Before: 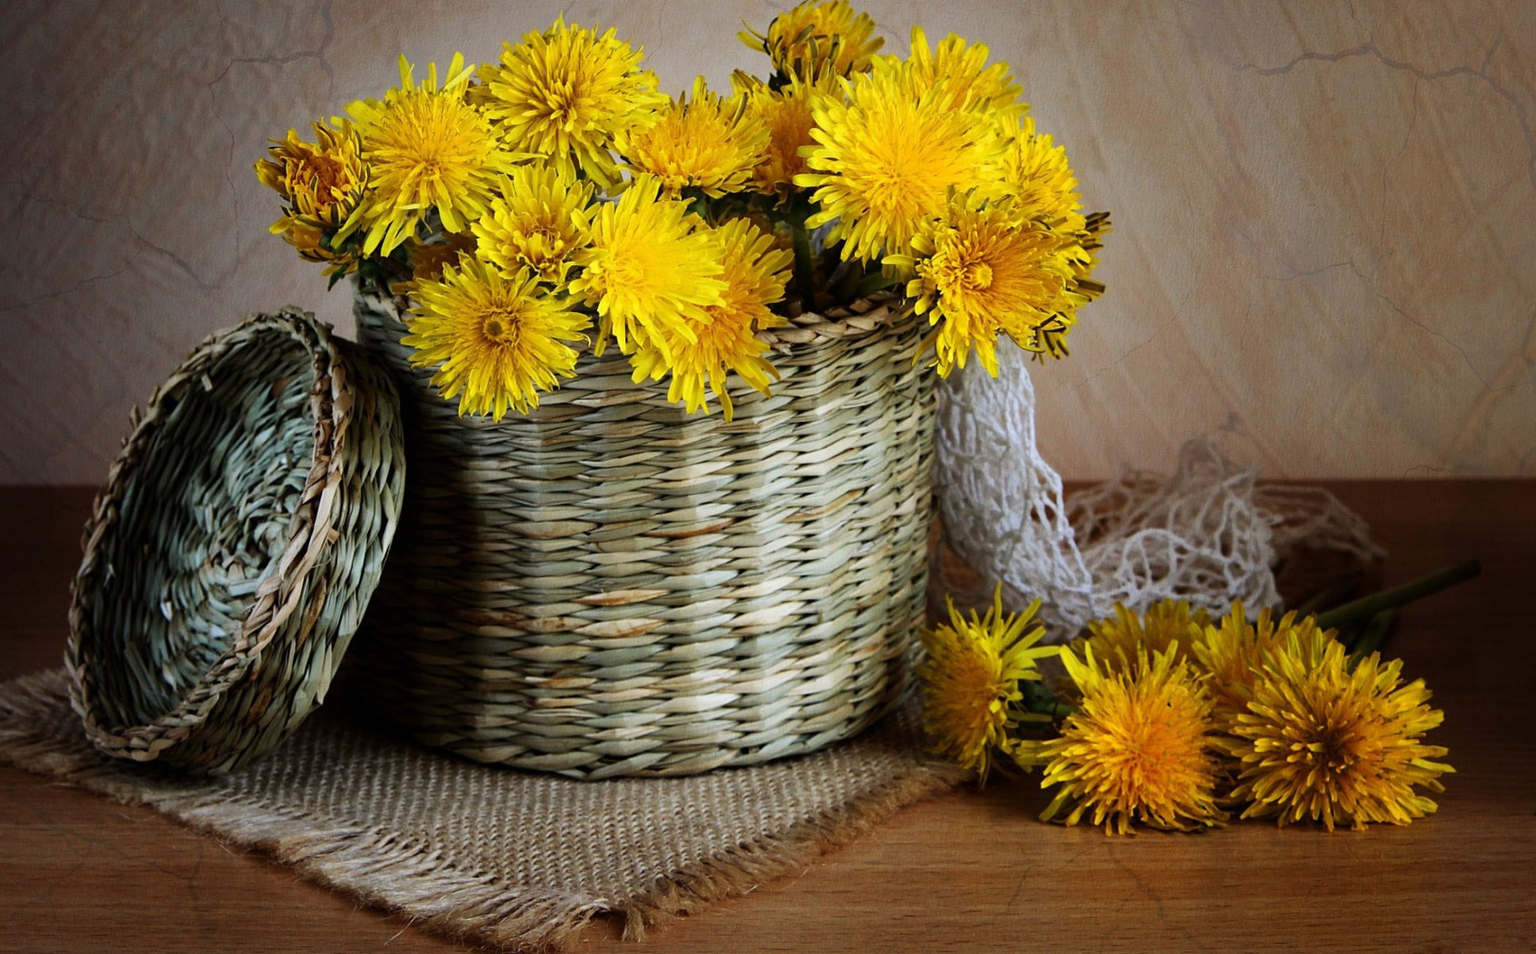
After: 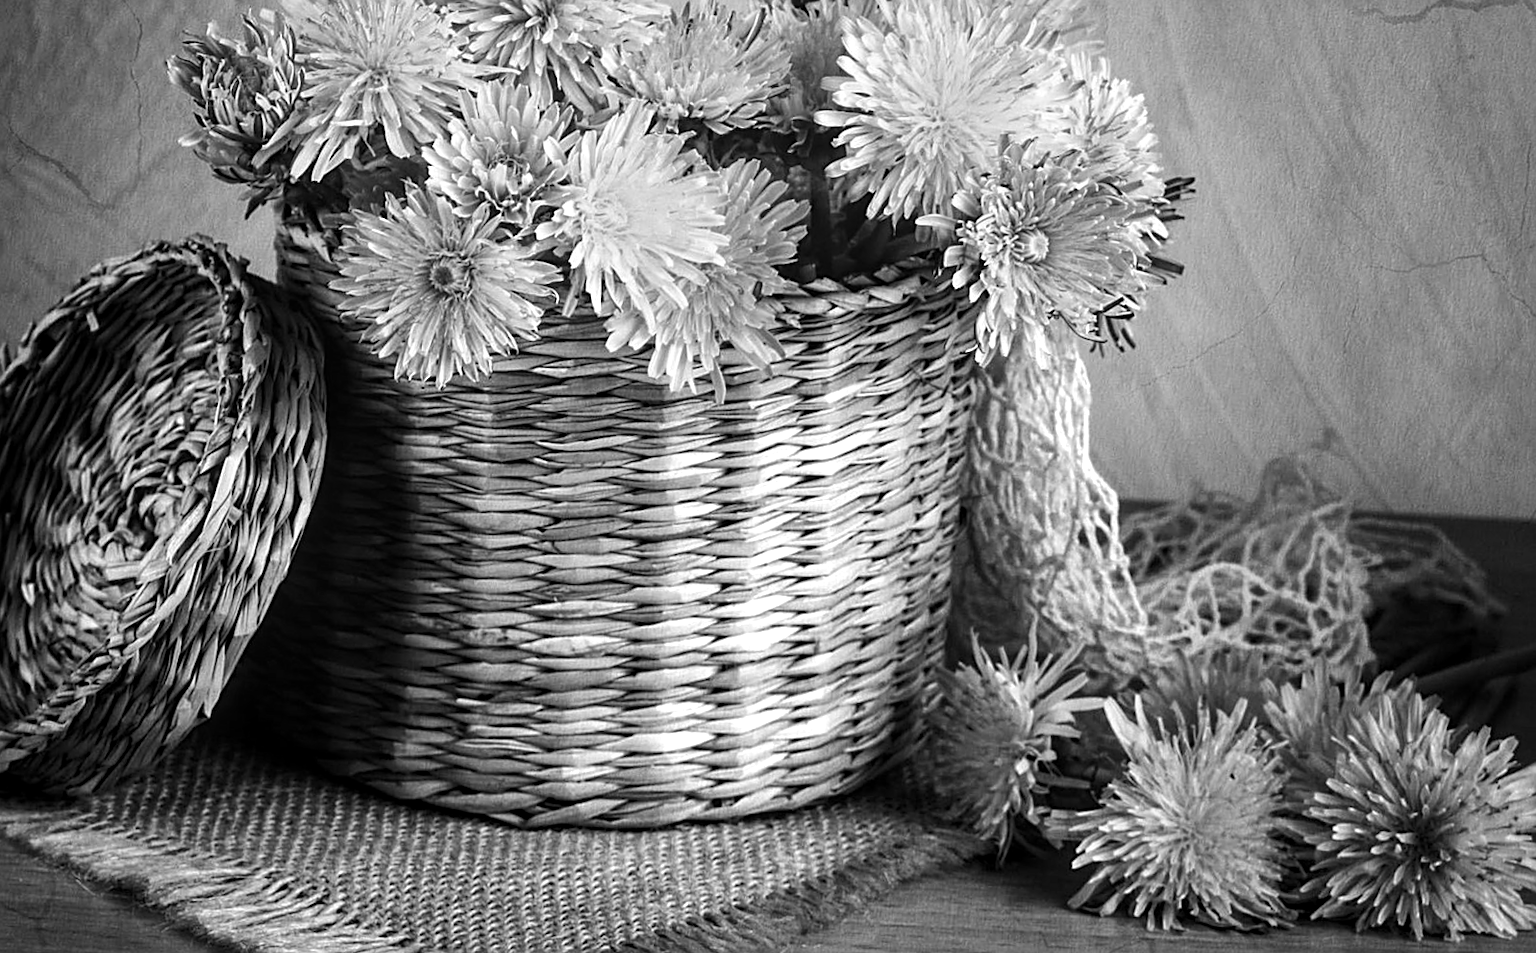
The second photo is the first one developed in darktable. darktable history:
local contrast: on, module defaults
crop and rotate: angle -3.27°, left 5.211%, top 5.211%, right 4.607%, bottom 4.607%
exposure: black level correction 0, exposure 0.5 EV, compensate highlight preservation false
monochrome: a 14.95, b -89.96
sharpen: on, module defaults
tone equalizer: -8 EV -0.417 EV, -7 EV -0.389 EV, -6 EV -0.333 EV, -5 EV -0.222 EV, -3 EV 0.222 EV, -2 EV 0.333 EV, -1 EV 0.389 EV, +0 EV 0.417 EV, edges refinement/feathering 500, mask exposure compensation -1.57 EV, preserve details no
